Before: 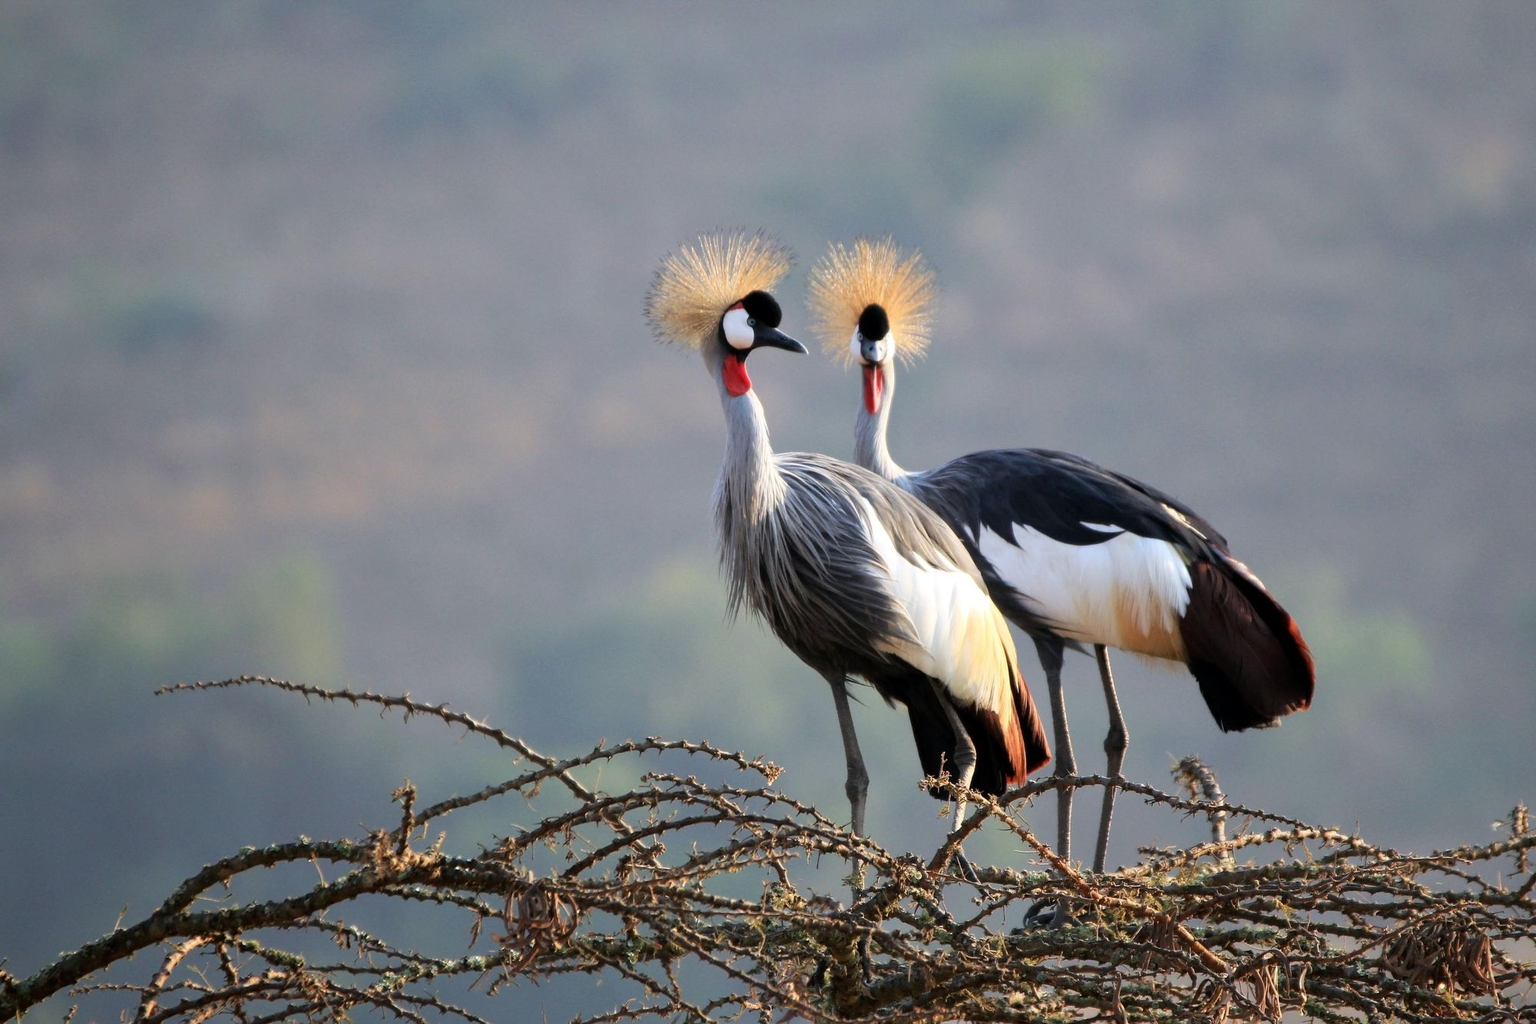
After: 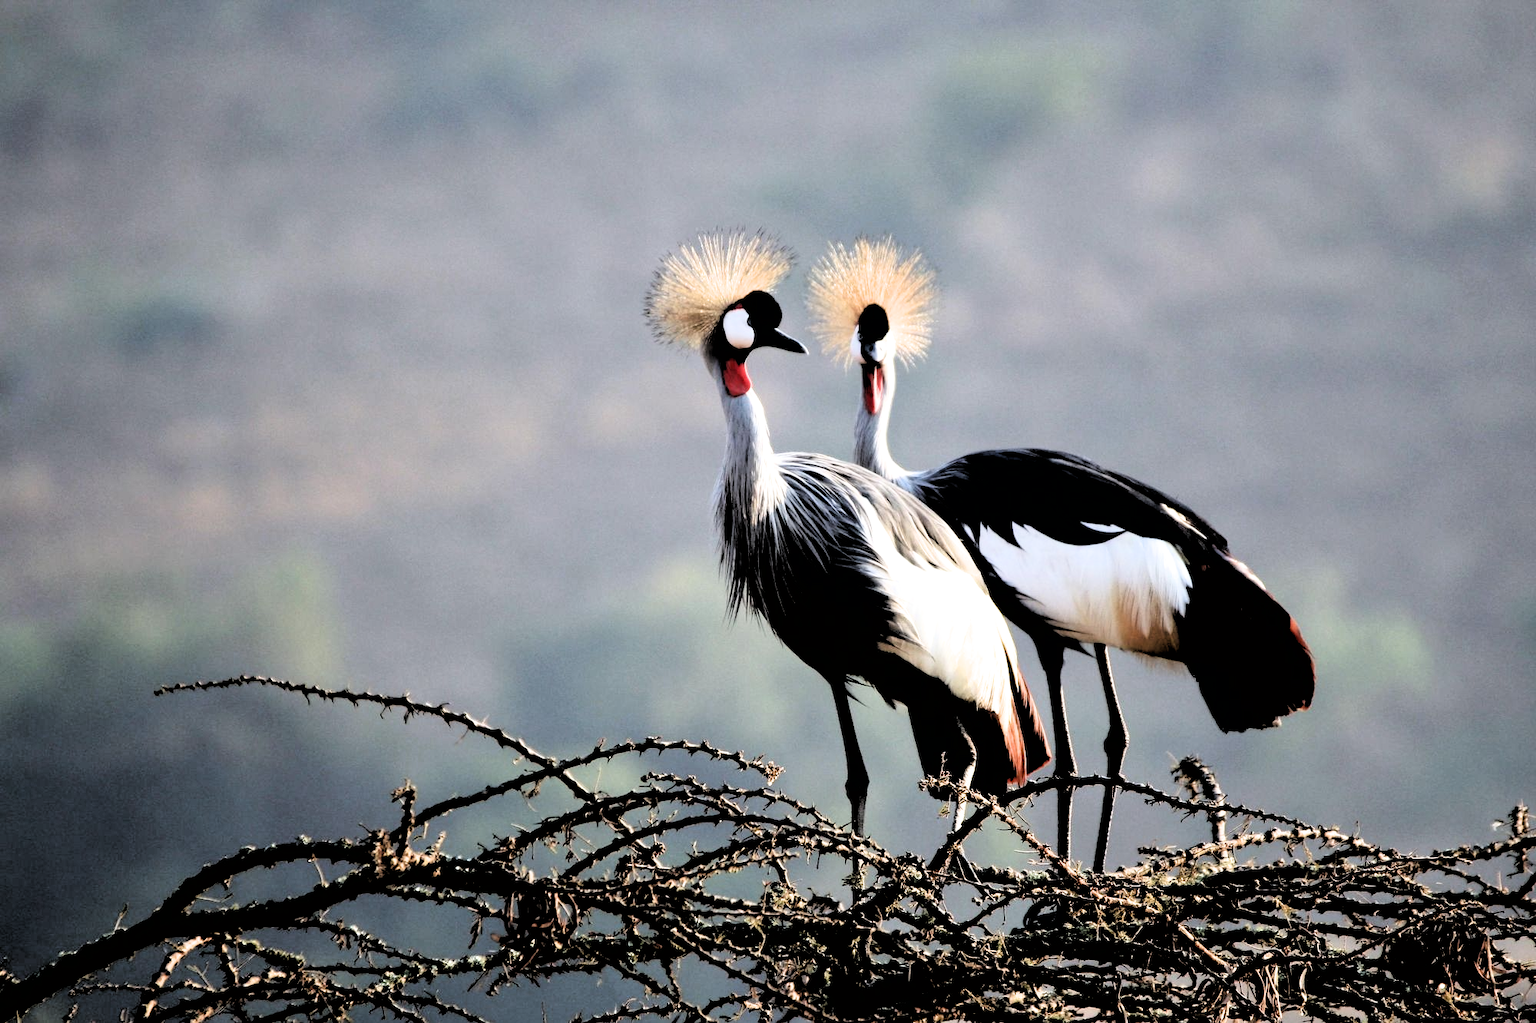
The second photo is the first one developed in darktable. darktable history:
filmic rgb: black relative exposure -1.14 EV, white relative exposure 2.08 EV, hardness 1.5, contrast 2.243
